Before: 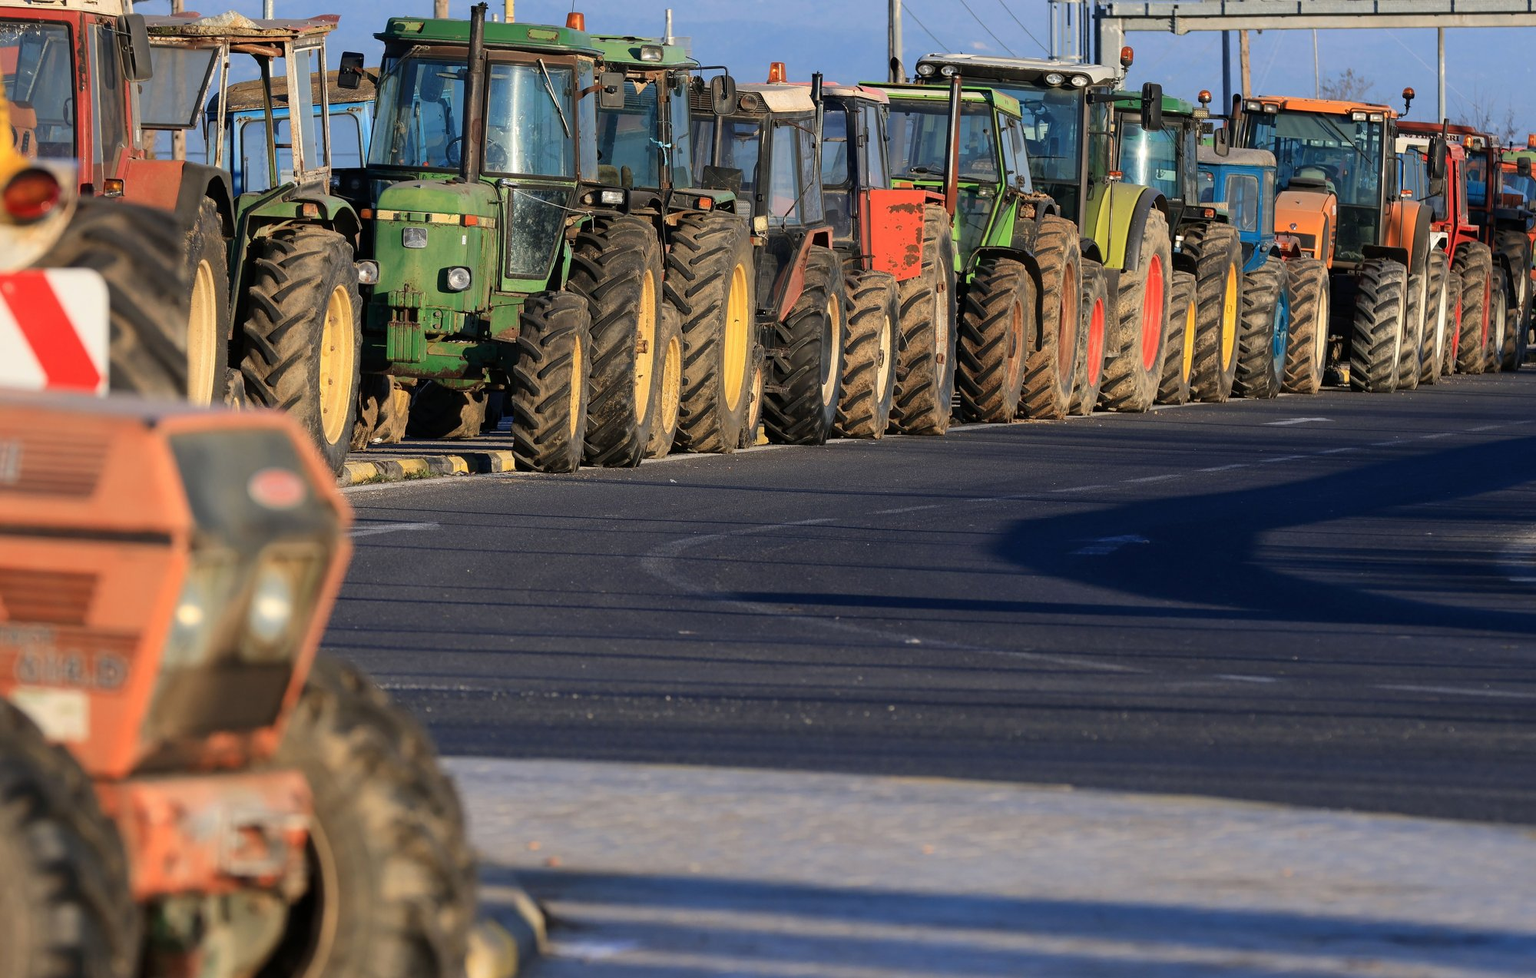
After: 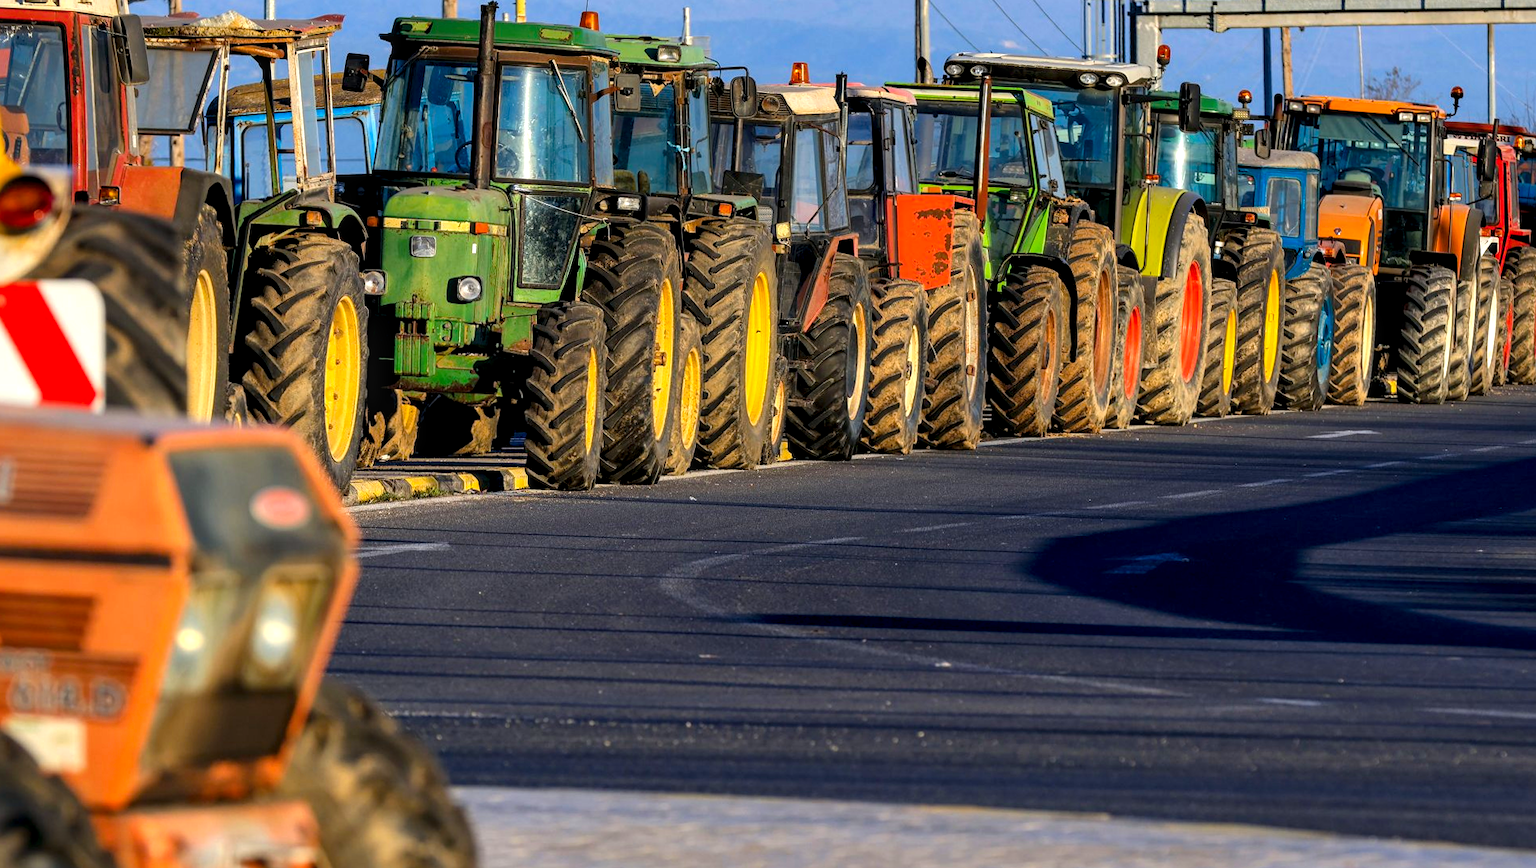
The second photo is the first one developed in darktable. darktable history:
crop and rotate: angle 0.2°, left 0.275%, right 3.127%, bottom 14.18%
color balance rgb: perceptual saturation grading › global saturation 30%, global vibrance 20%
local contrast: on, module defaults
contrast equalizer: octaves 7, y [[0.6 ×6], [0.55 ×6], [0 ×6], [0 ×6], [0 ×6]], mix 0.53
